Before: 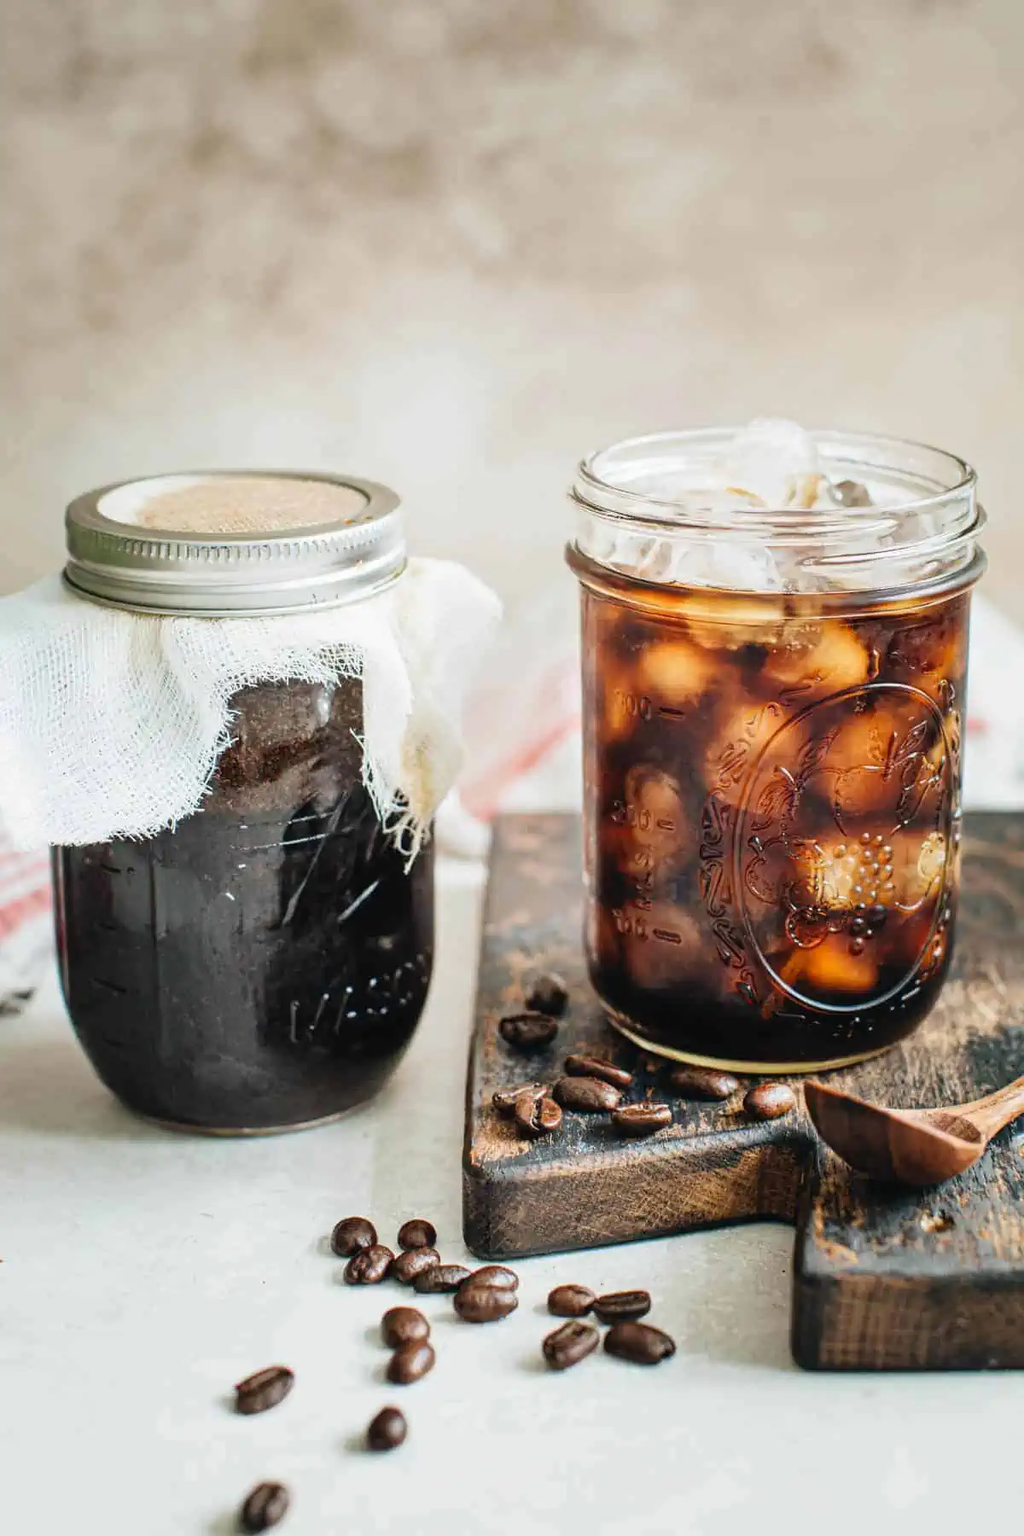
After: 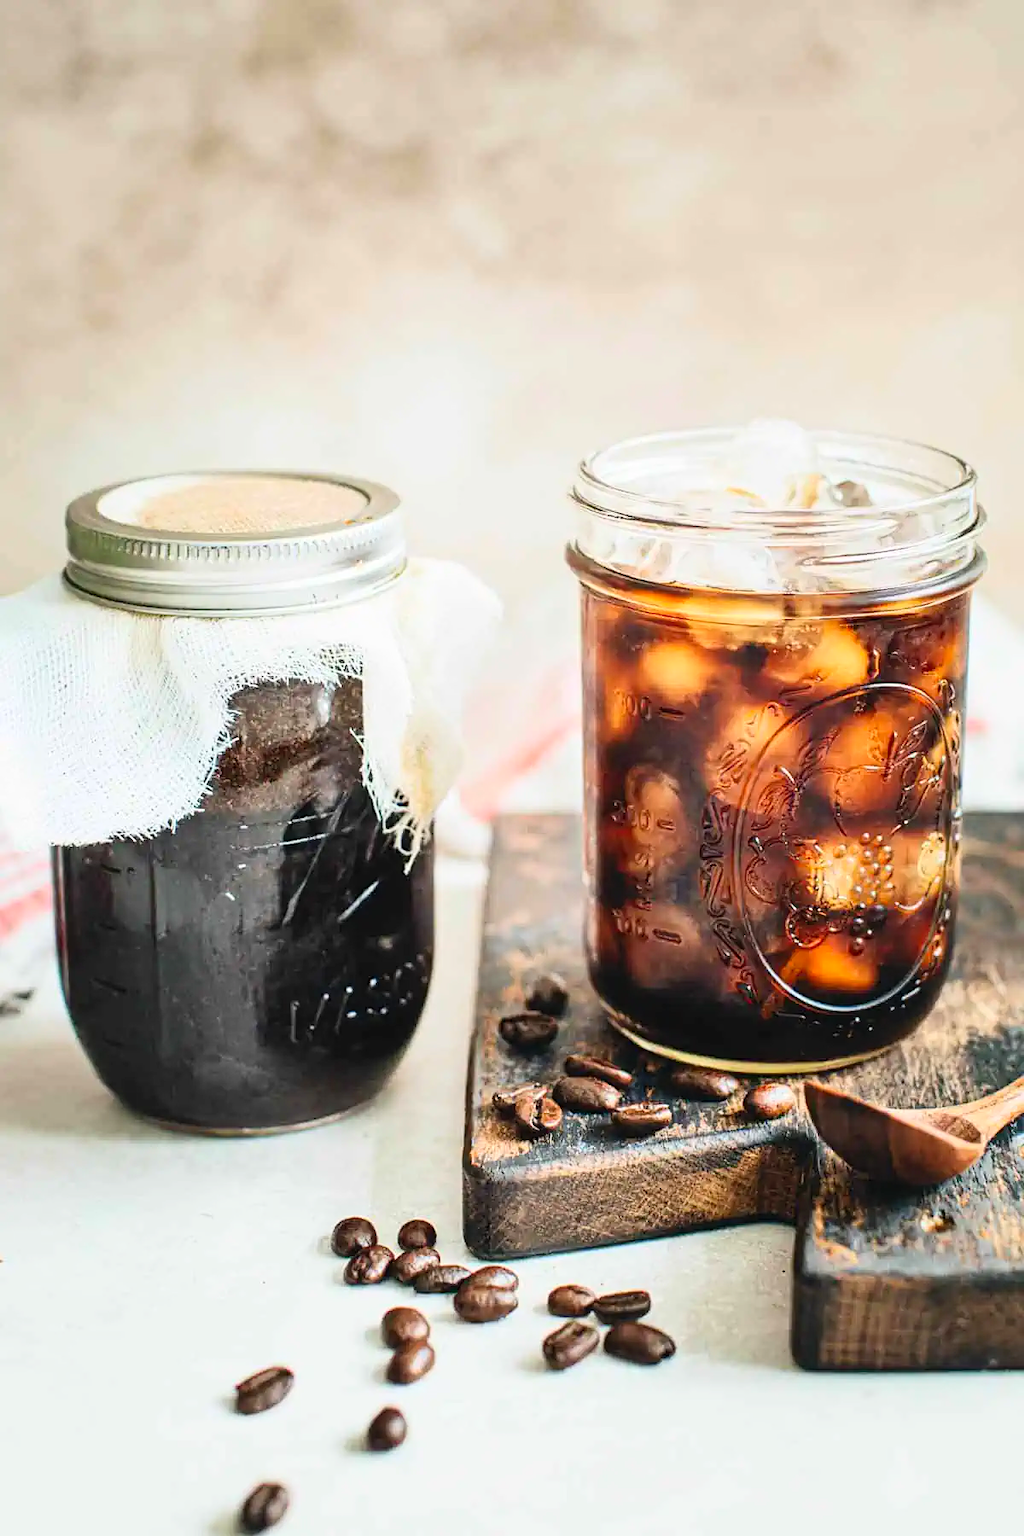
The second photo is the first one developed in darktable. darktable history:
sharpen: amount 0.2
contrast brightness saturation: contrast 0.2, brightness 0.16, saturation 0.22
